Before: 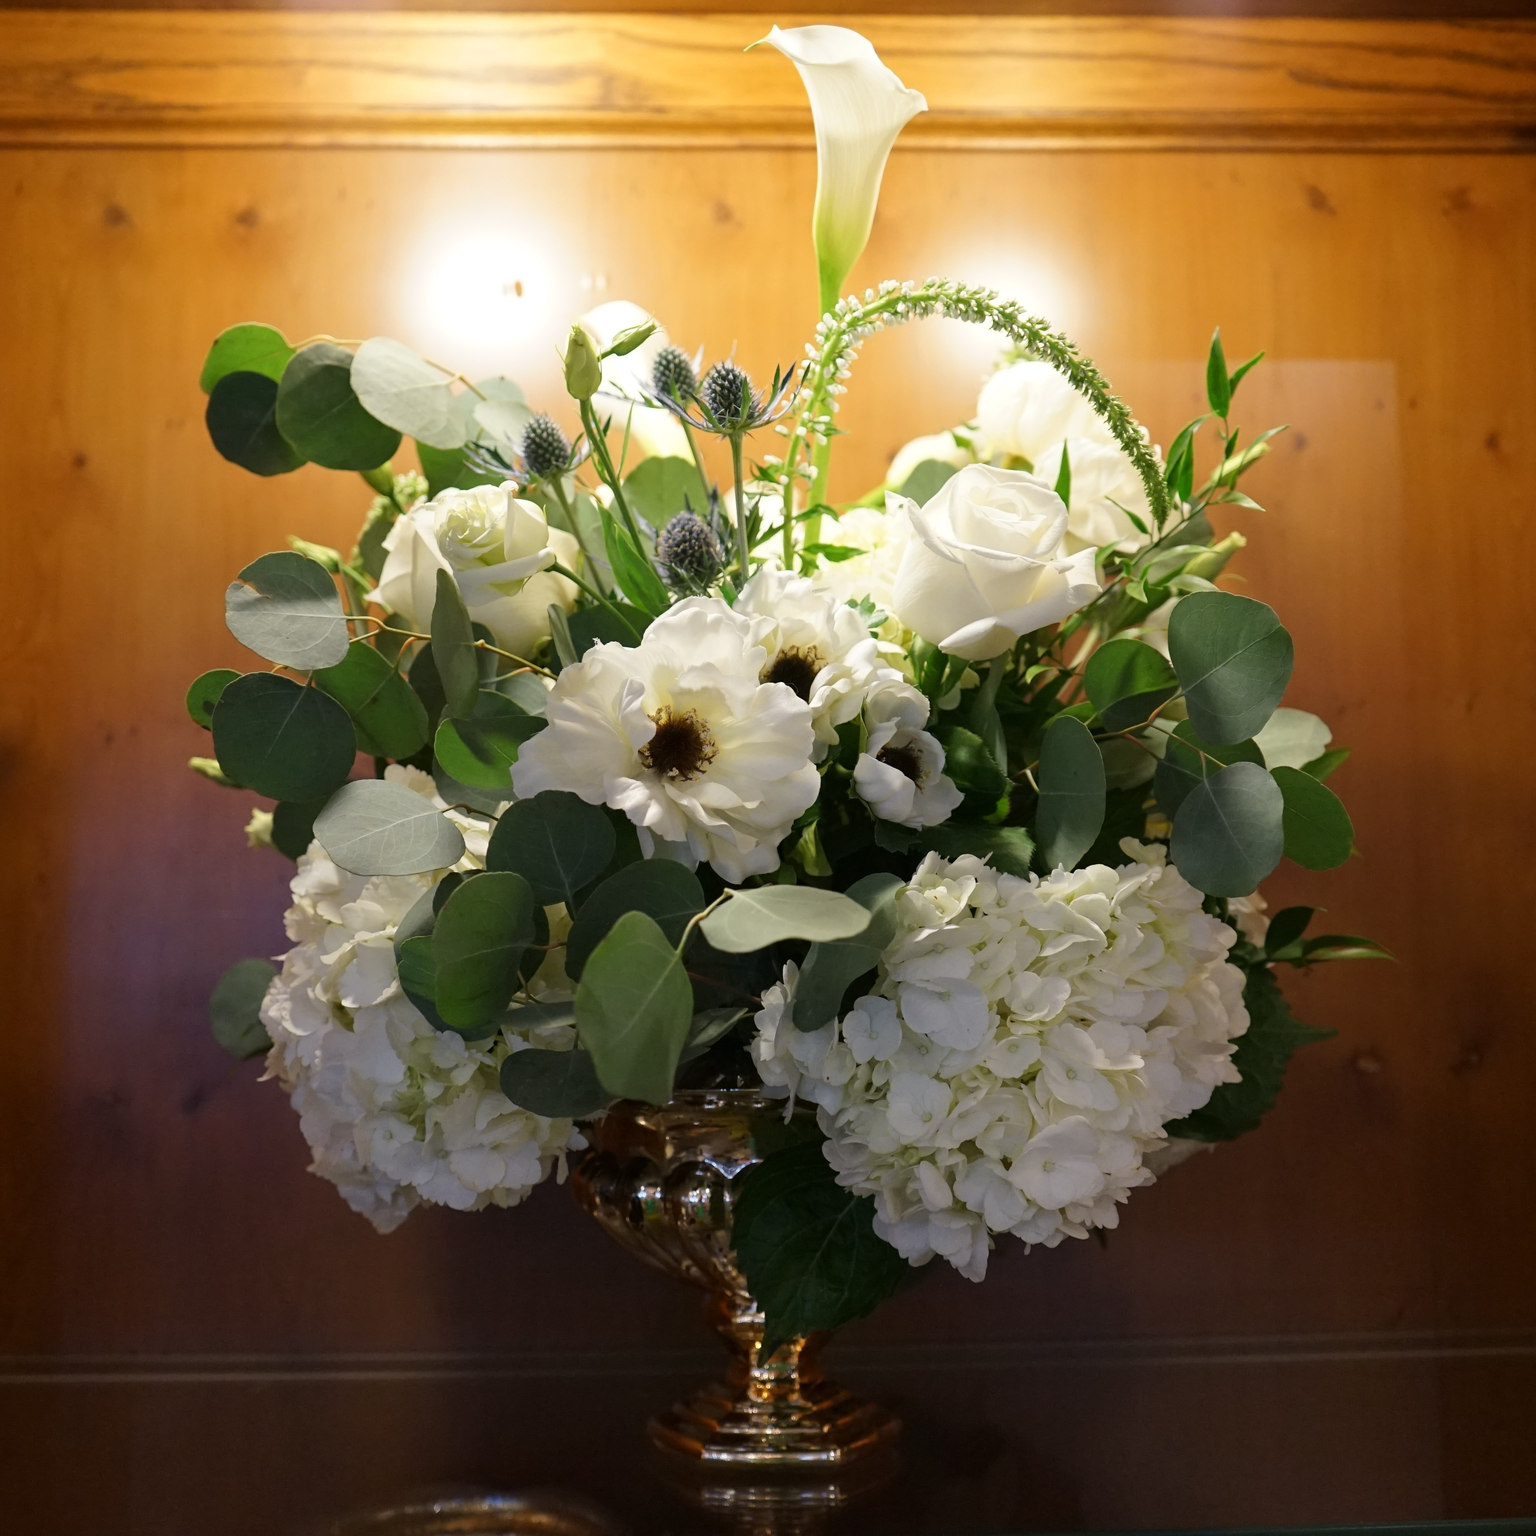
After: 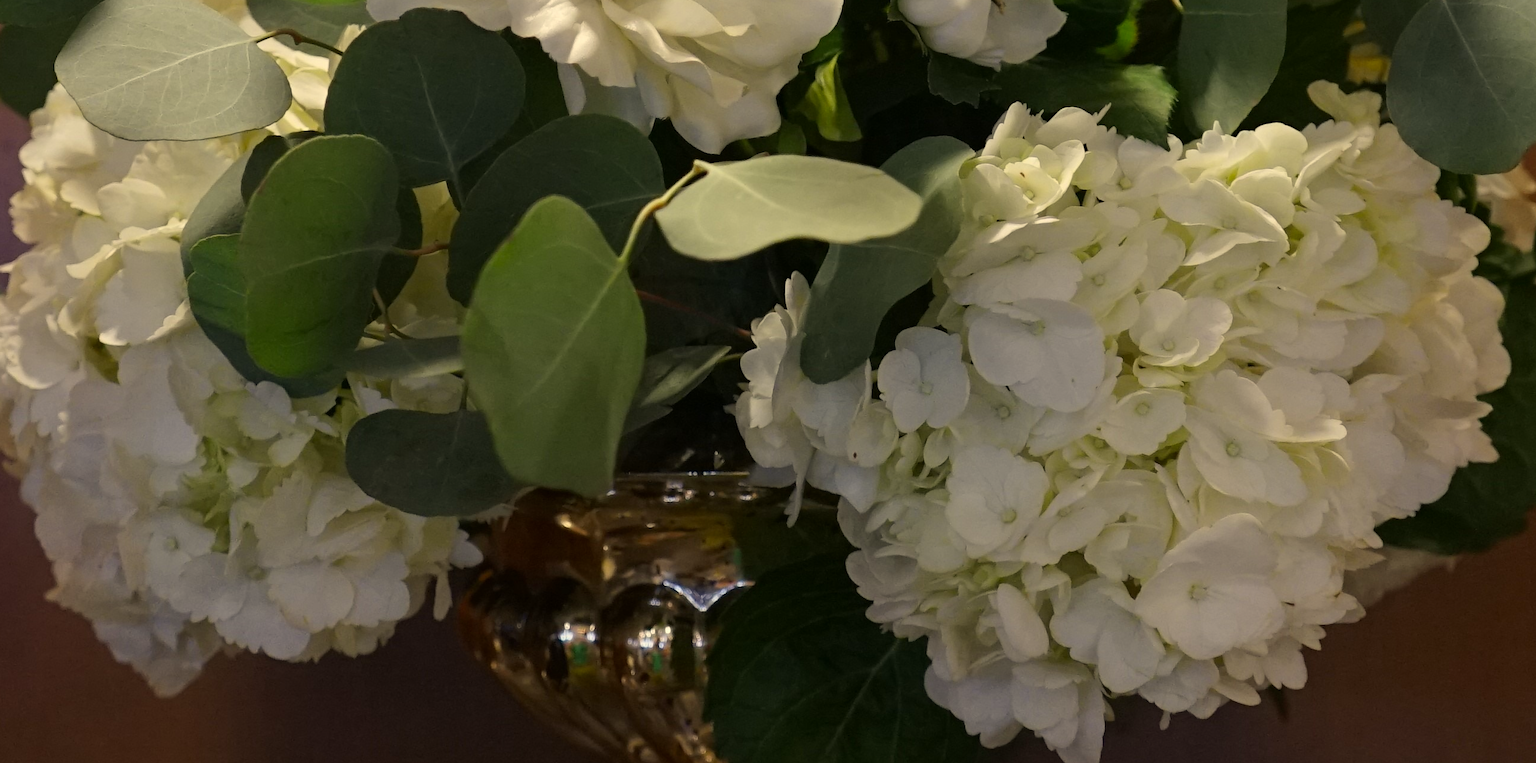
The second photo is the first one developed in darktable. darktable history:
color correction: highlights a* 1.39, highlights b* 17.83
crop: left 18.091%, top 51.13%, right 17.525%, bottom 16.85%
